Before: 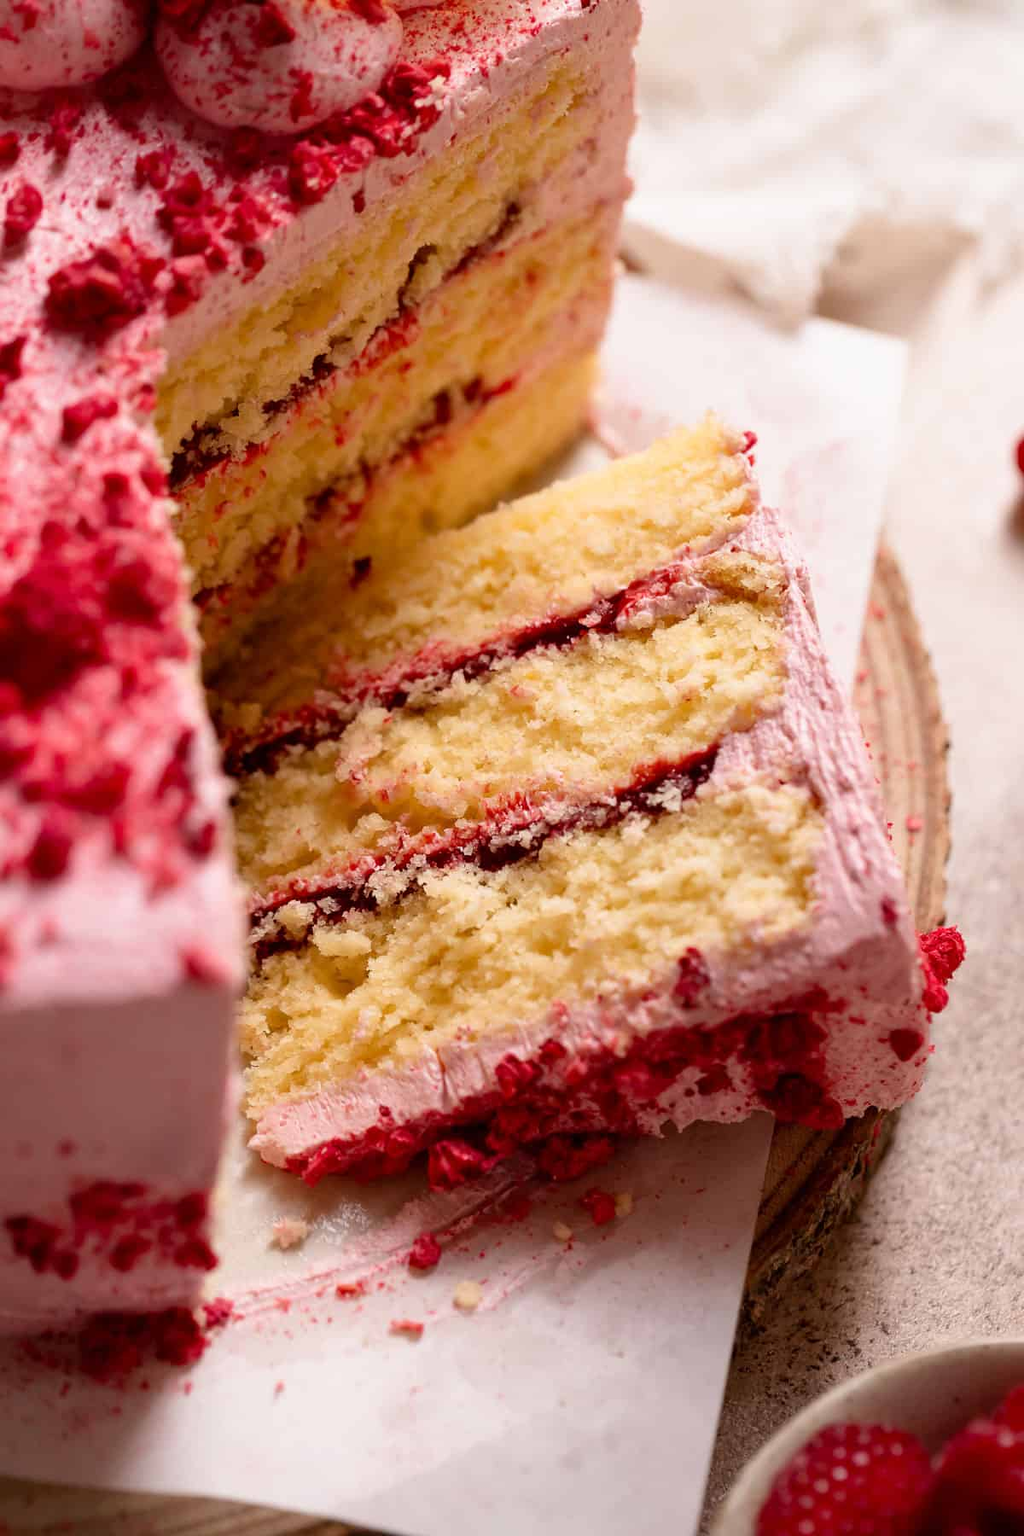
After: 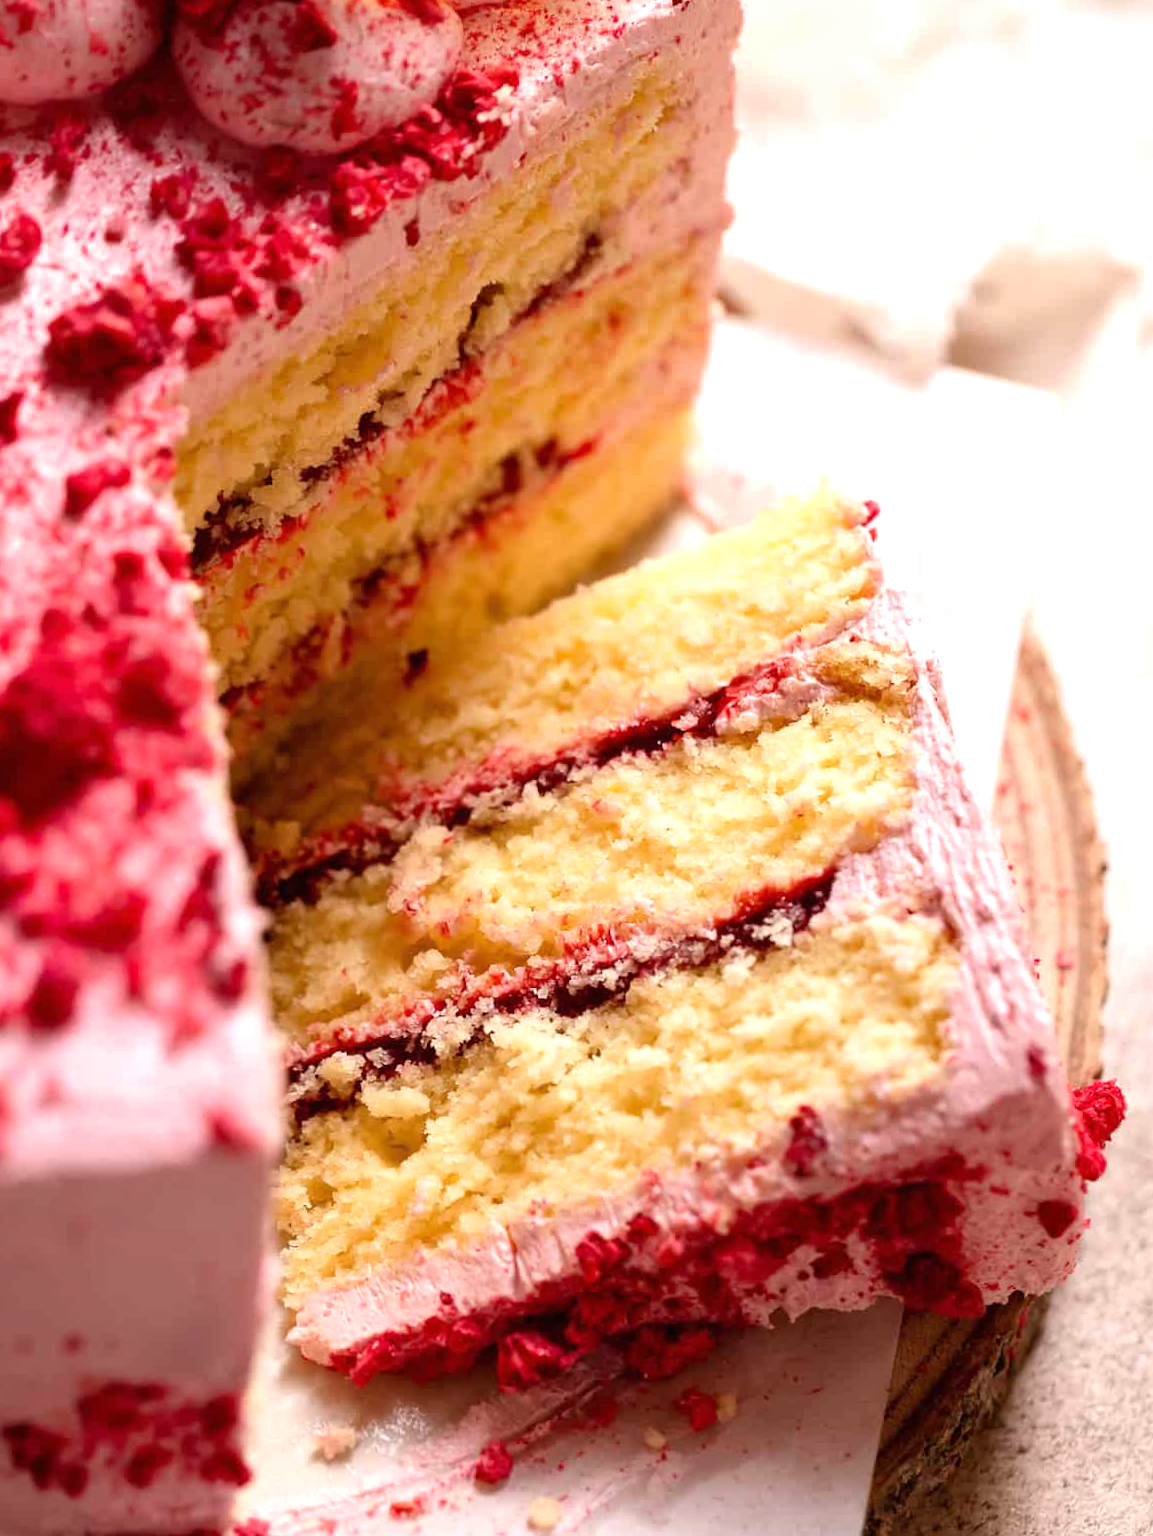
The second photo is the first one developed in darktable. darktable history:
crop and rotate: angle 0.2°, left 0.275%, right 3.127%, bottom 14.18%
exposure: black level correction 0, exposure 0.5 EV, compensate exposure bias true, compensate highlight preservation false
